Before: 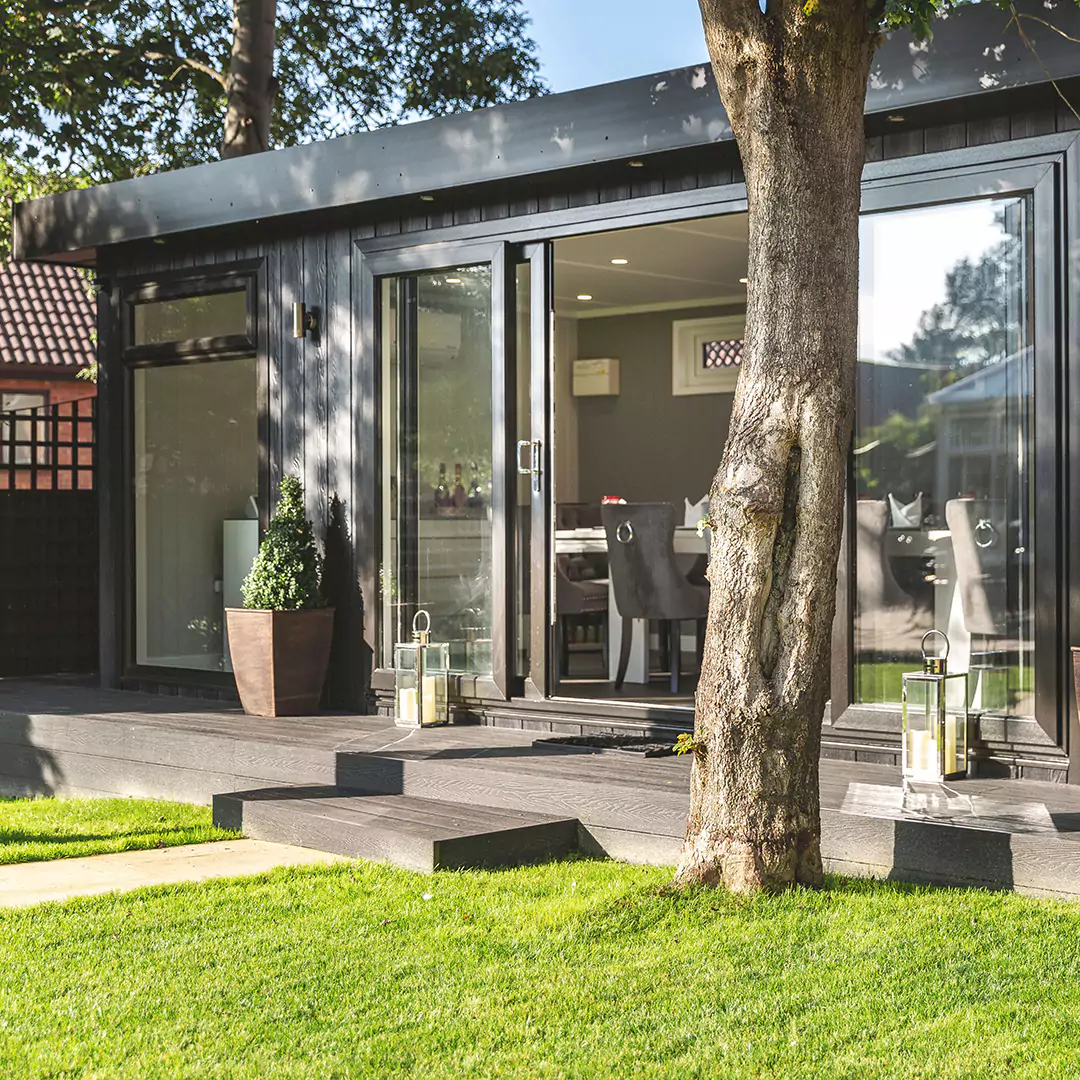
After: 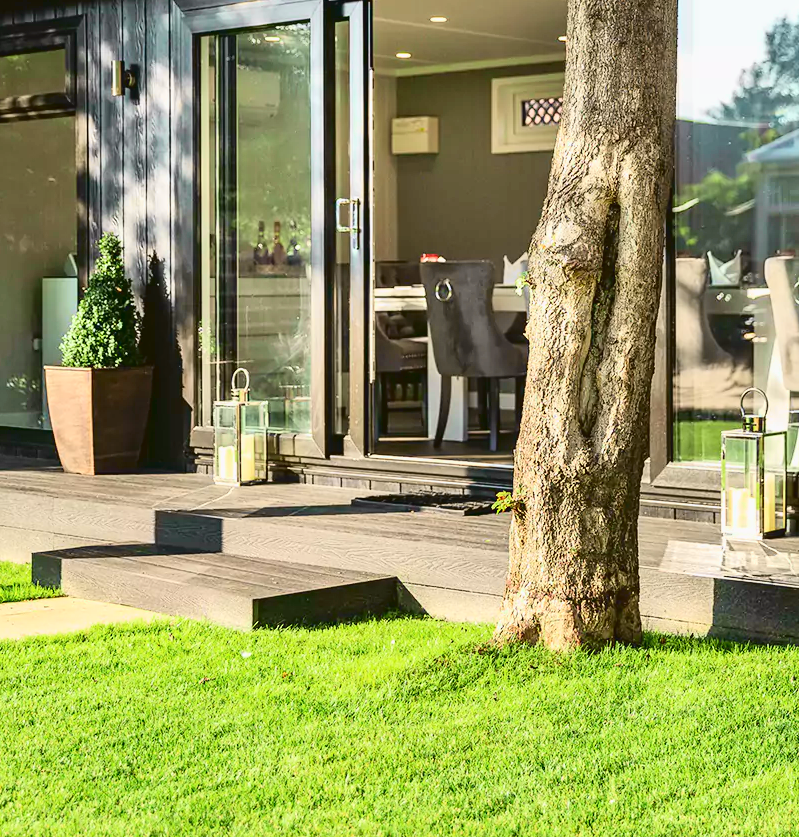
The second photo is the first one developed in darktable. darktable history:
tone curve: curves: ch0 [(0, 0.014) (0.17, 0.099) (0.392, 0.438) (0.725, 0.828) (0.872, 0.918) (1, 0.981)]; ch1 [(0, 0) (0.402, 0.36) (0.488, 0.466) (0.5, 0.499) (0.515, 0.515) (0.574, 0.595) (0.619, 0.65) (0.701, 0.725) (1, 1)]; ch2 [(0, 0) (0.432, 0.422) (0.486, 0.49) (0.503, 0.503) (0.523, 0.554) (0.562, 0.606) (0.644, 0.694) (0.717, 0.753) (1, 0.991)], color space Lab, independent channels, preserve colors none
crop: left 16.833%, top 22.432%, right 9.151%
